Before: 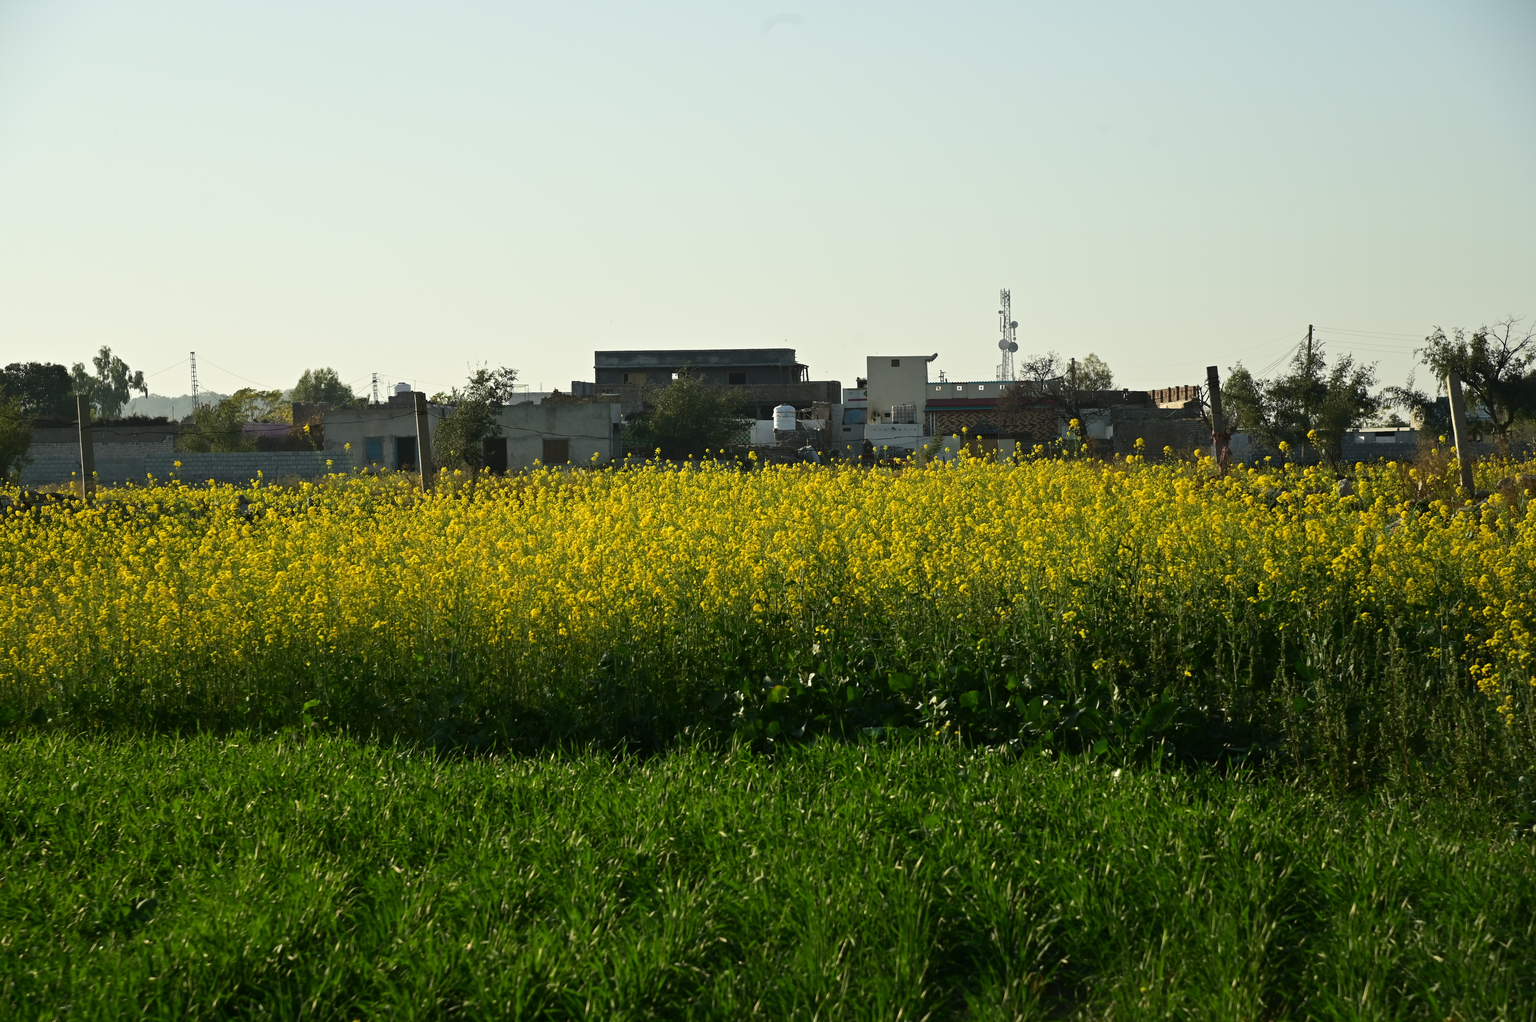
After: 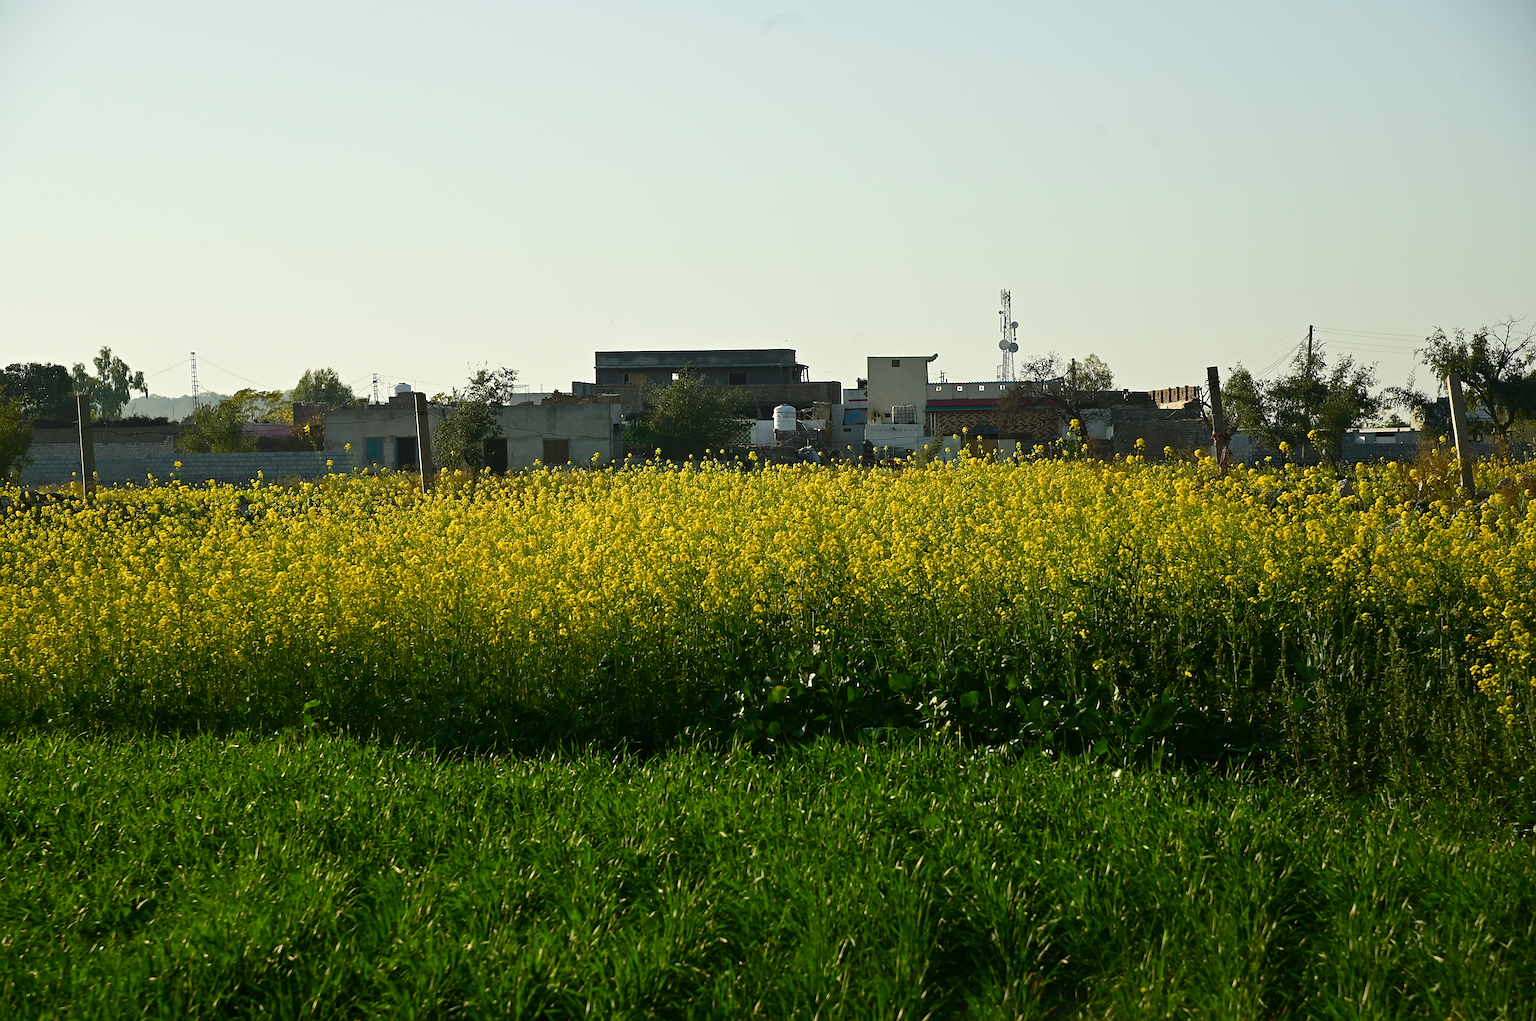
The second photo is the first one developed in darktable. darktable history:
color balance rgb: perceptual saturation grading › global saturation 20%, perceptual saturation grading › highlights -25%, perceptual saturation grading › shadows 25%
sharpen: radius 3.119
